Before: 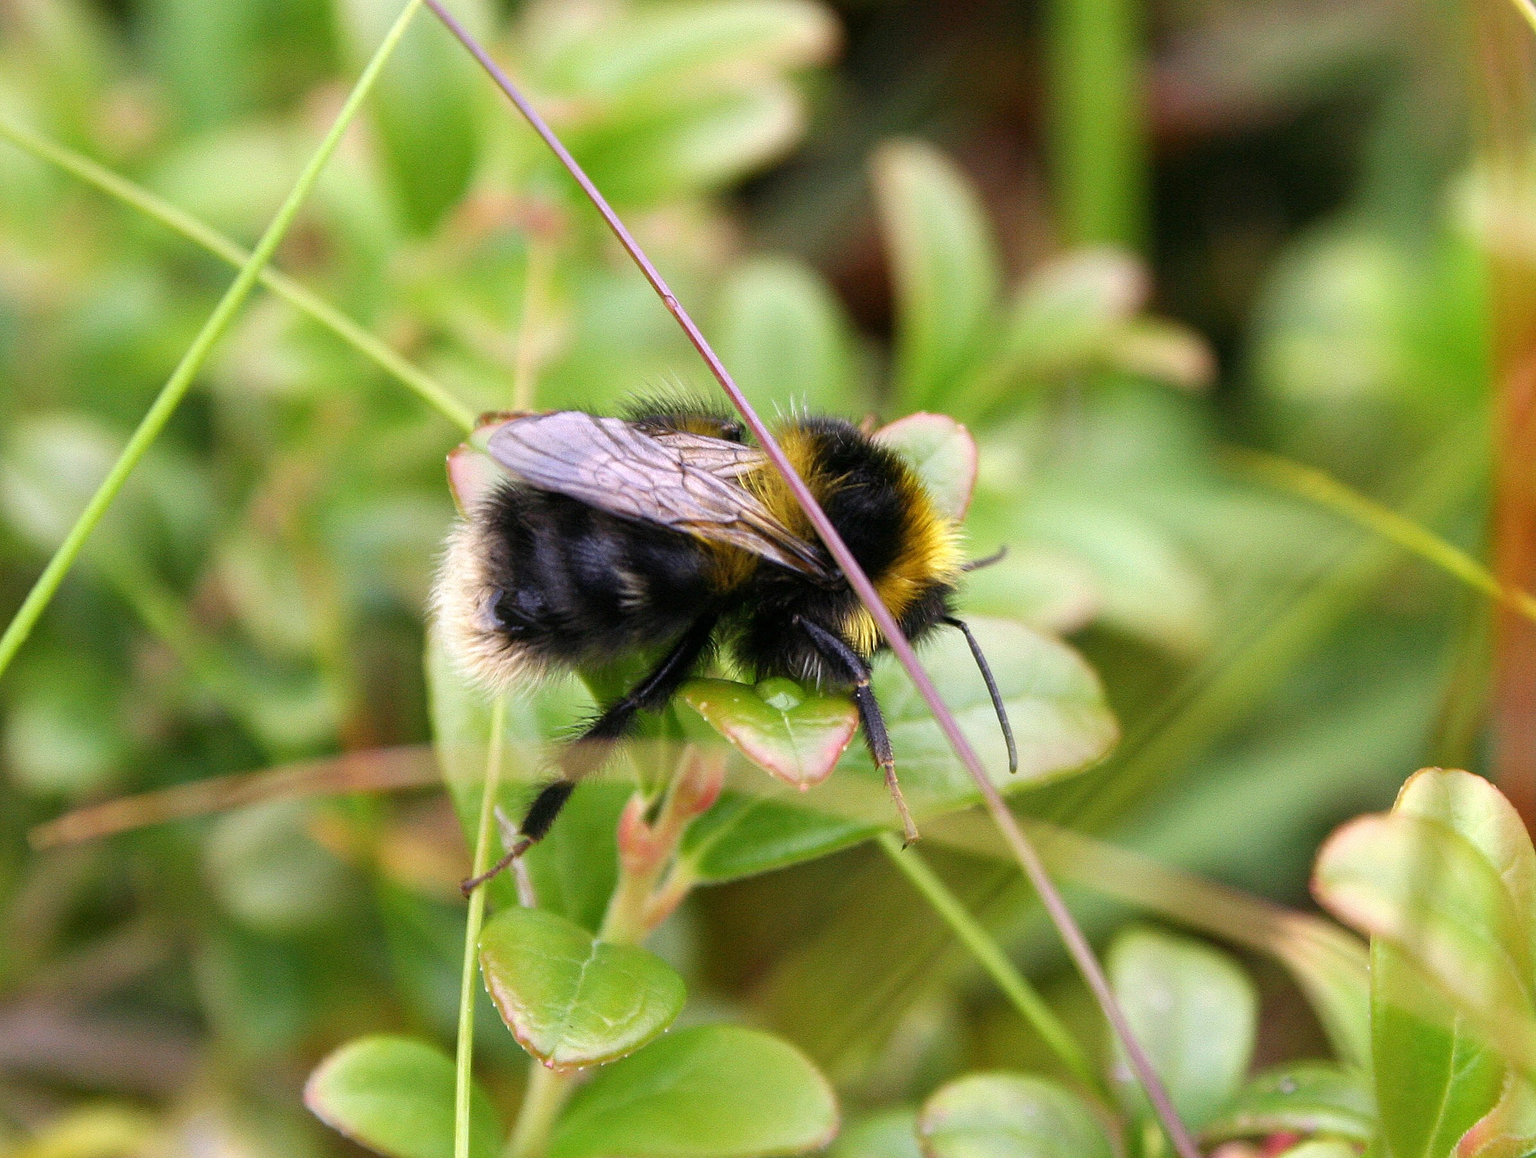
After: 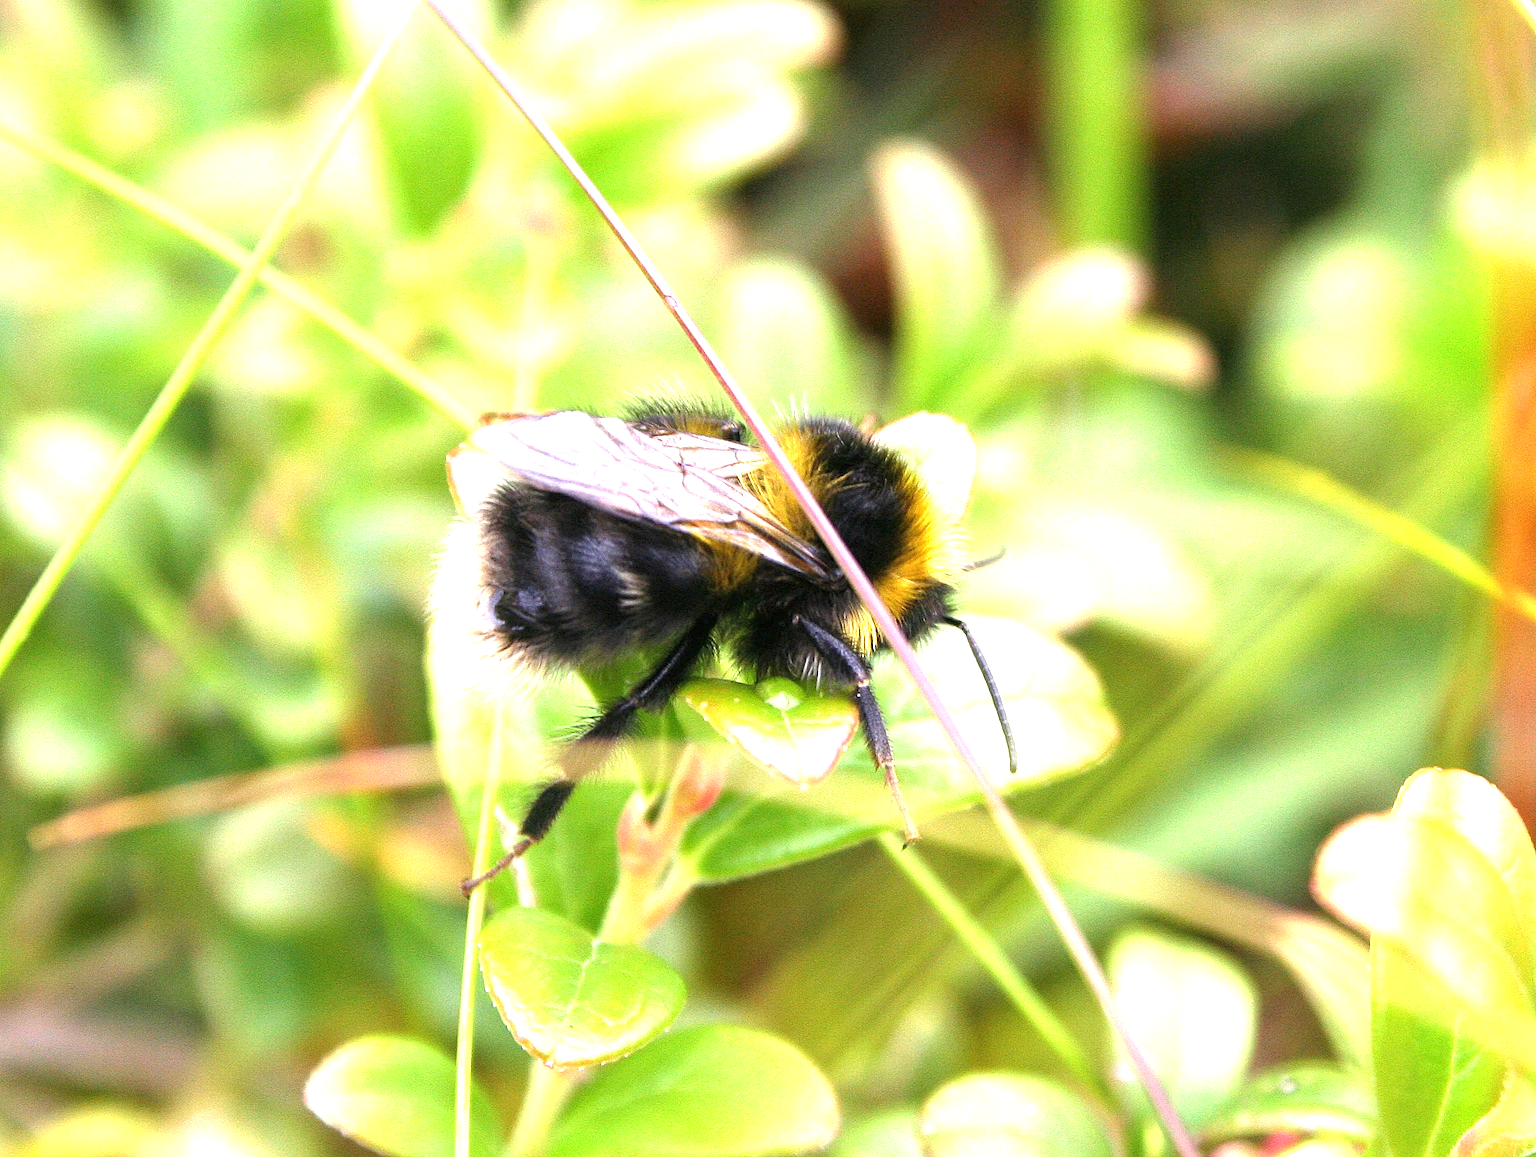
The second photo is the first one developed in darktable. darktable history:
exposure: black level correction 0, exposure 1.334 EV, compensate highlight preservation false
